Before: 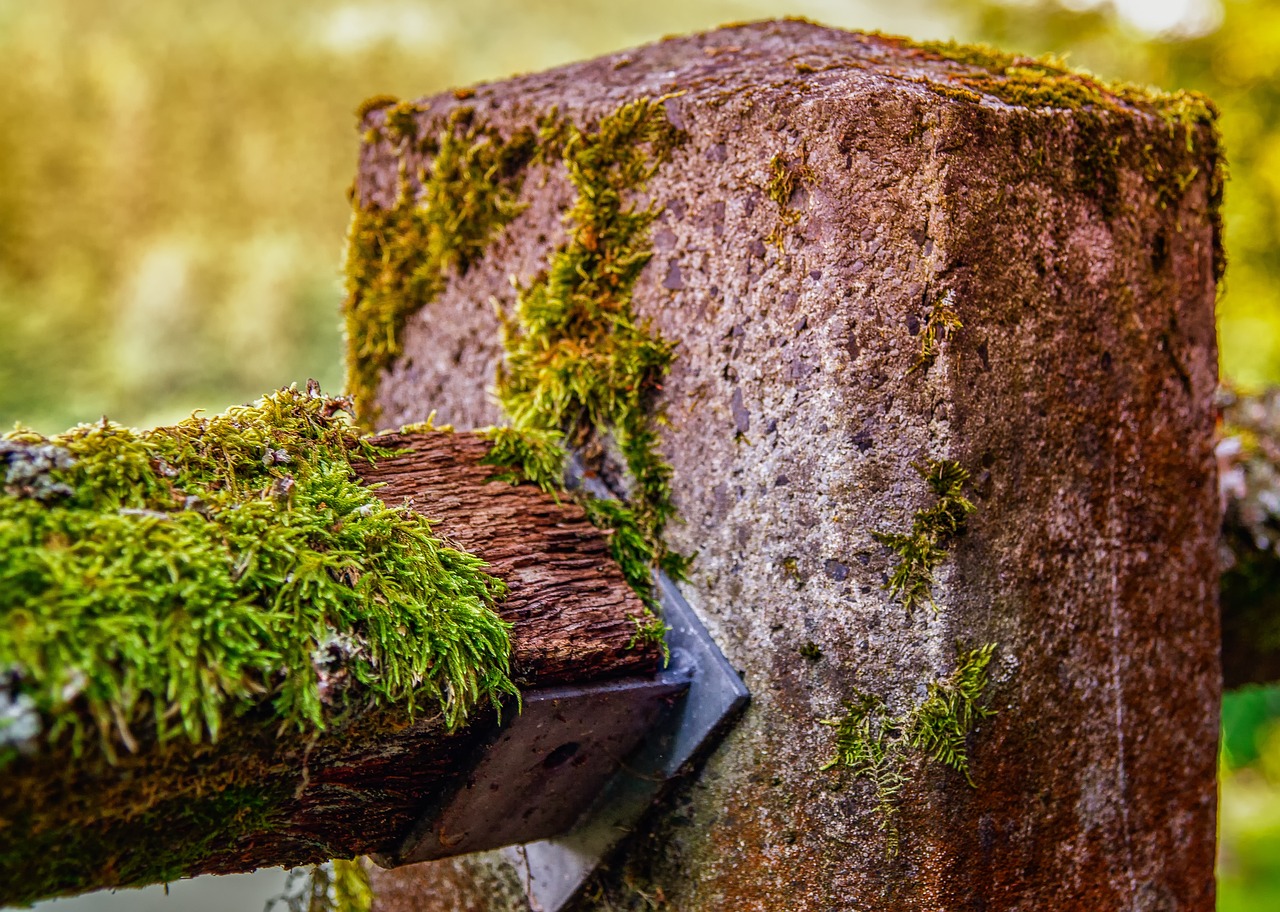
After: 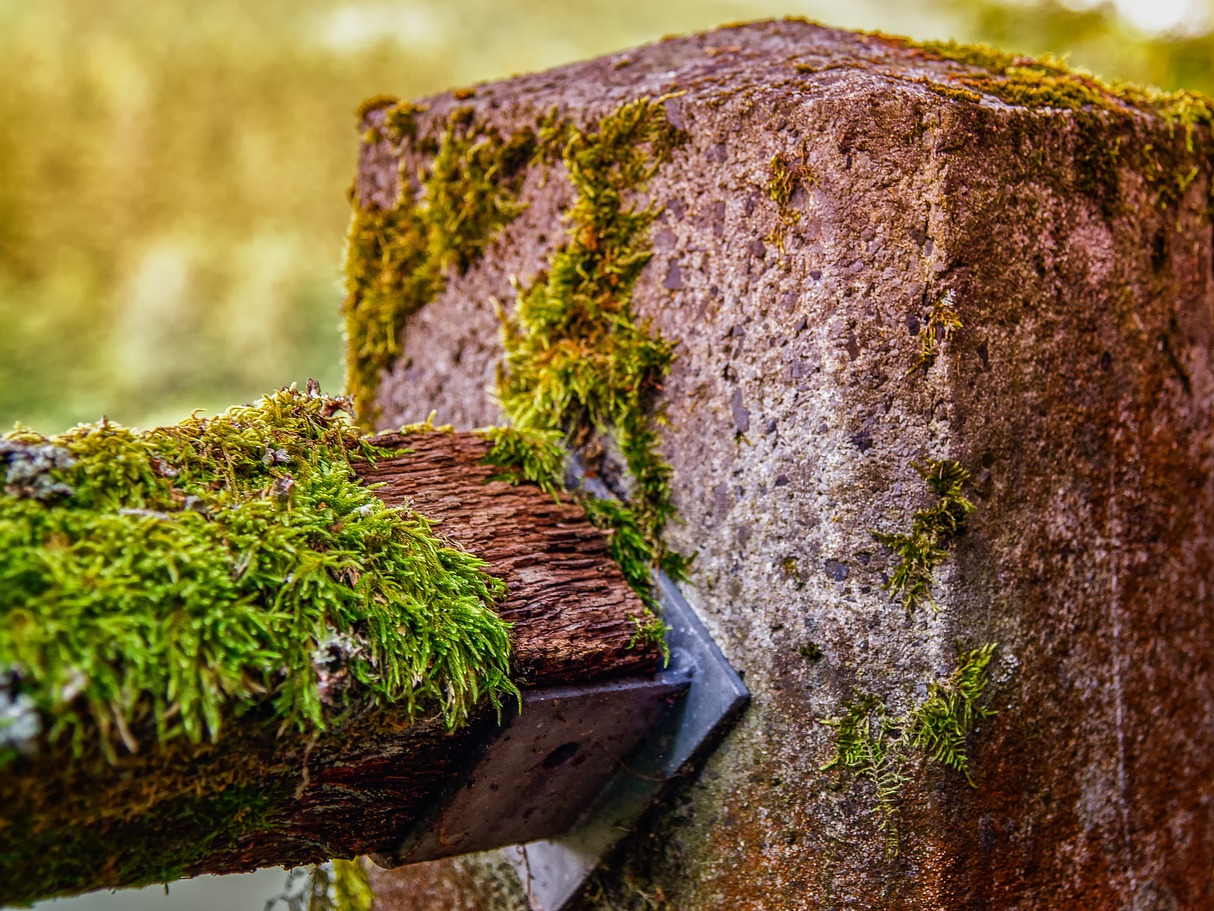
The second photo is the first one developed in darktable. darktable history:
crop and rotate: left 0%, right 5.154%
